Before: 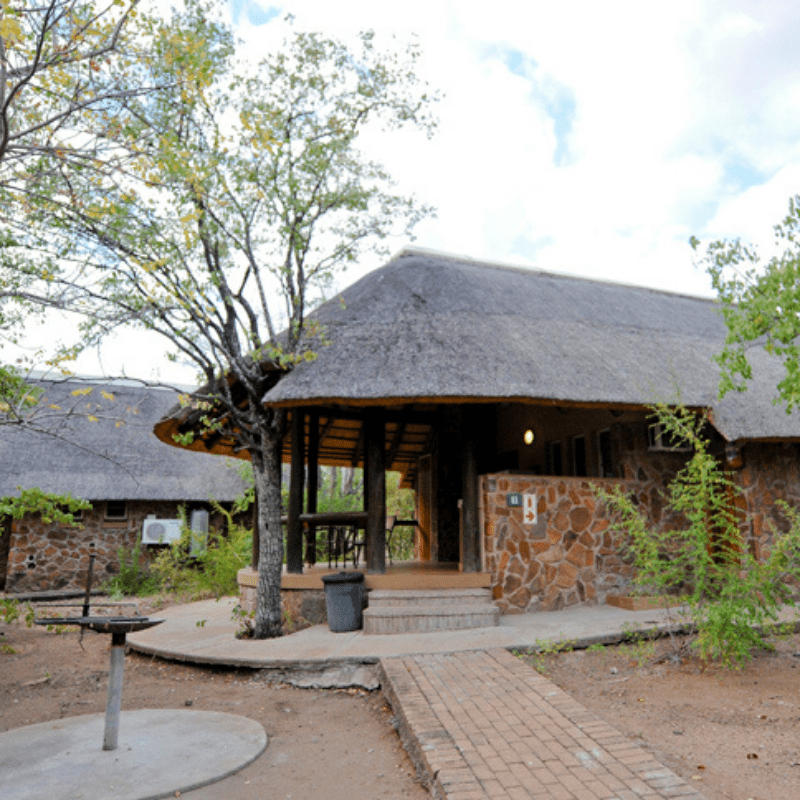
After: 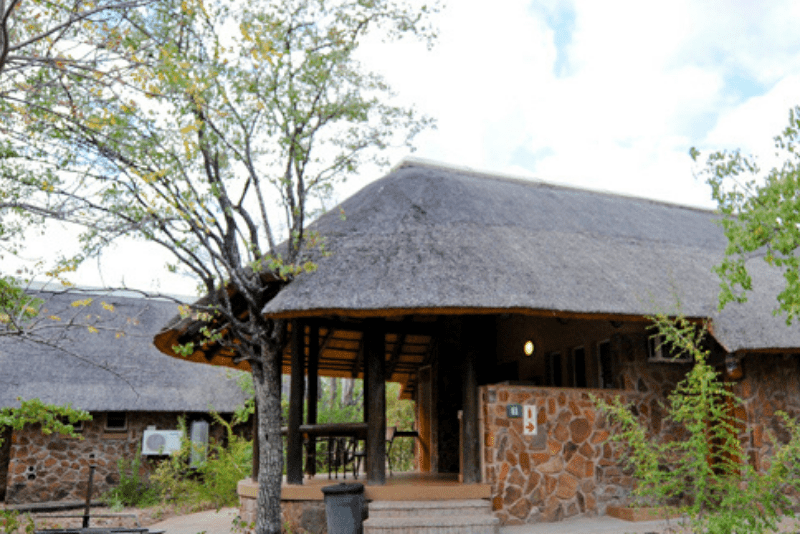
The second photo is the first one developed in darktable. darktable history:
crop: top 11.141%, bottom 22.035%
